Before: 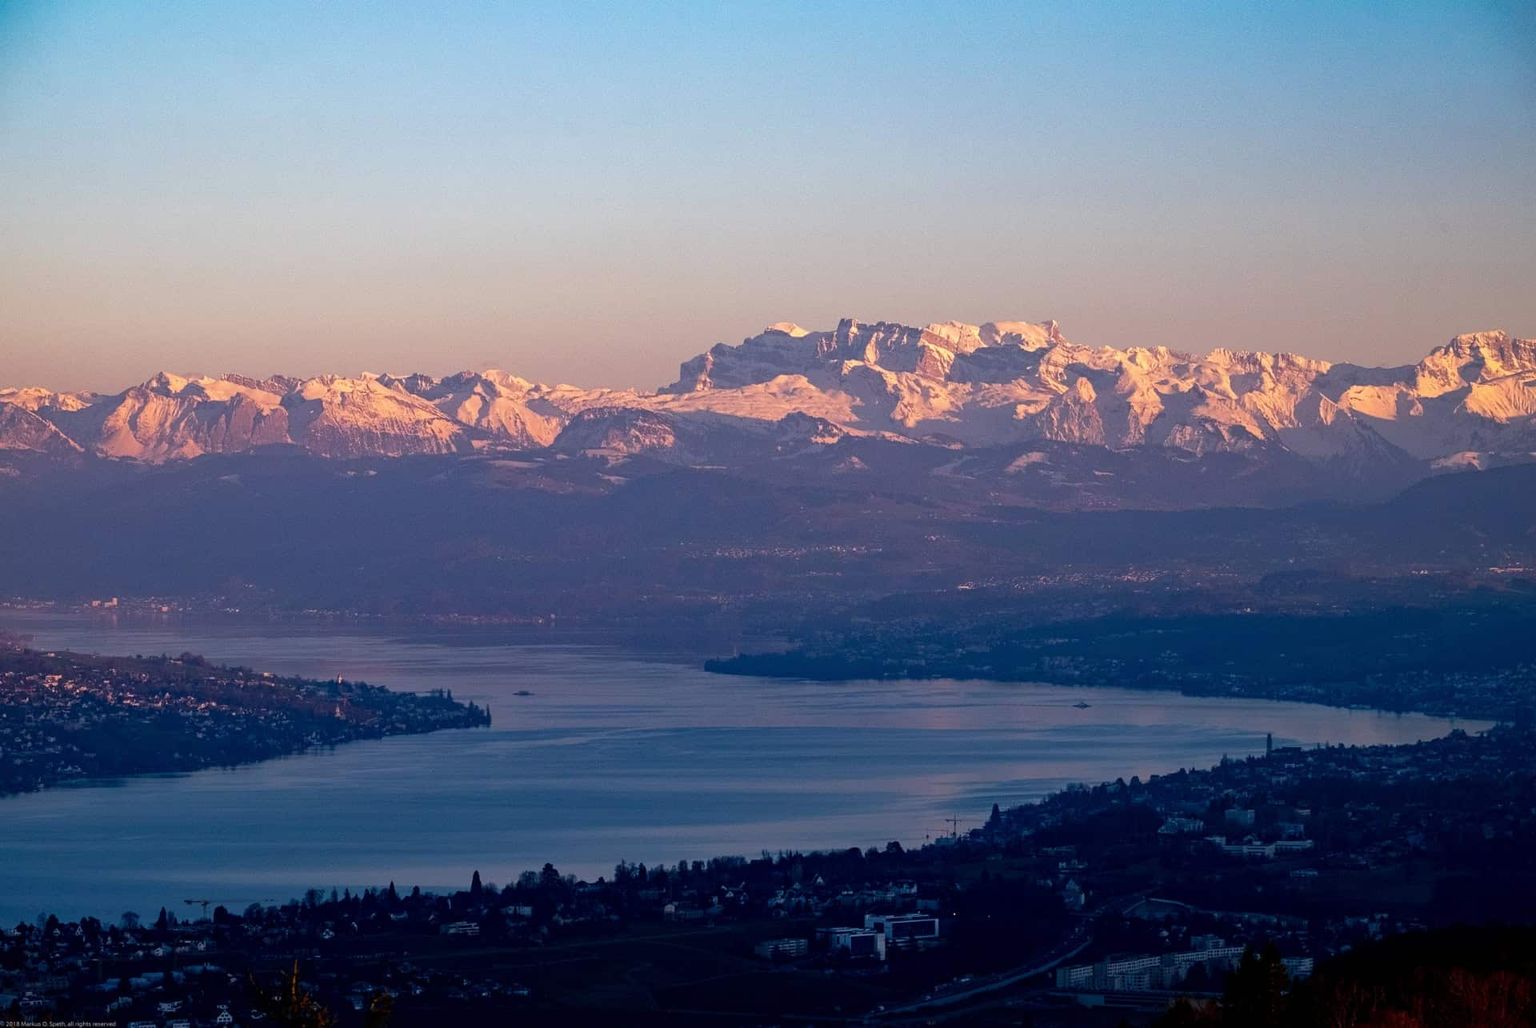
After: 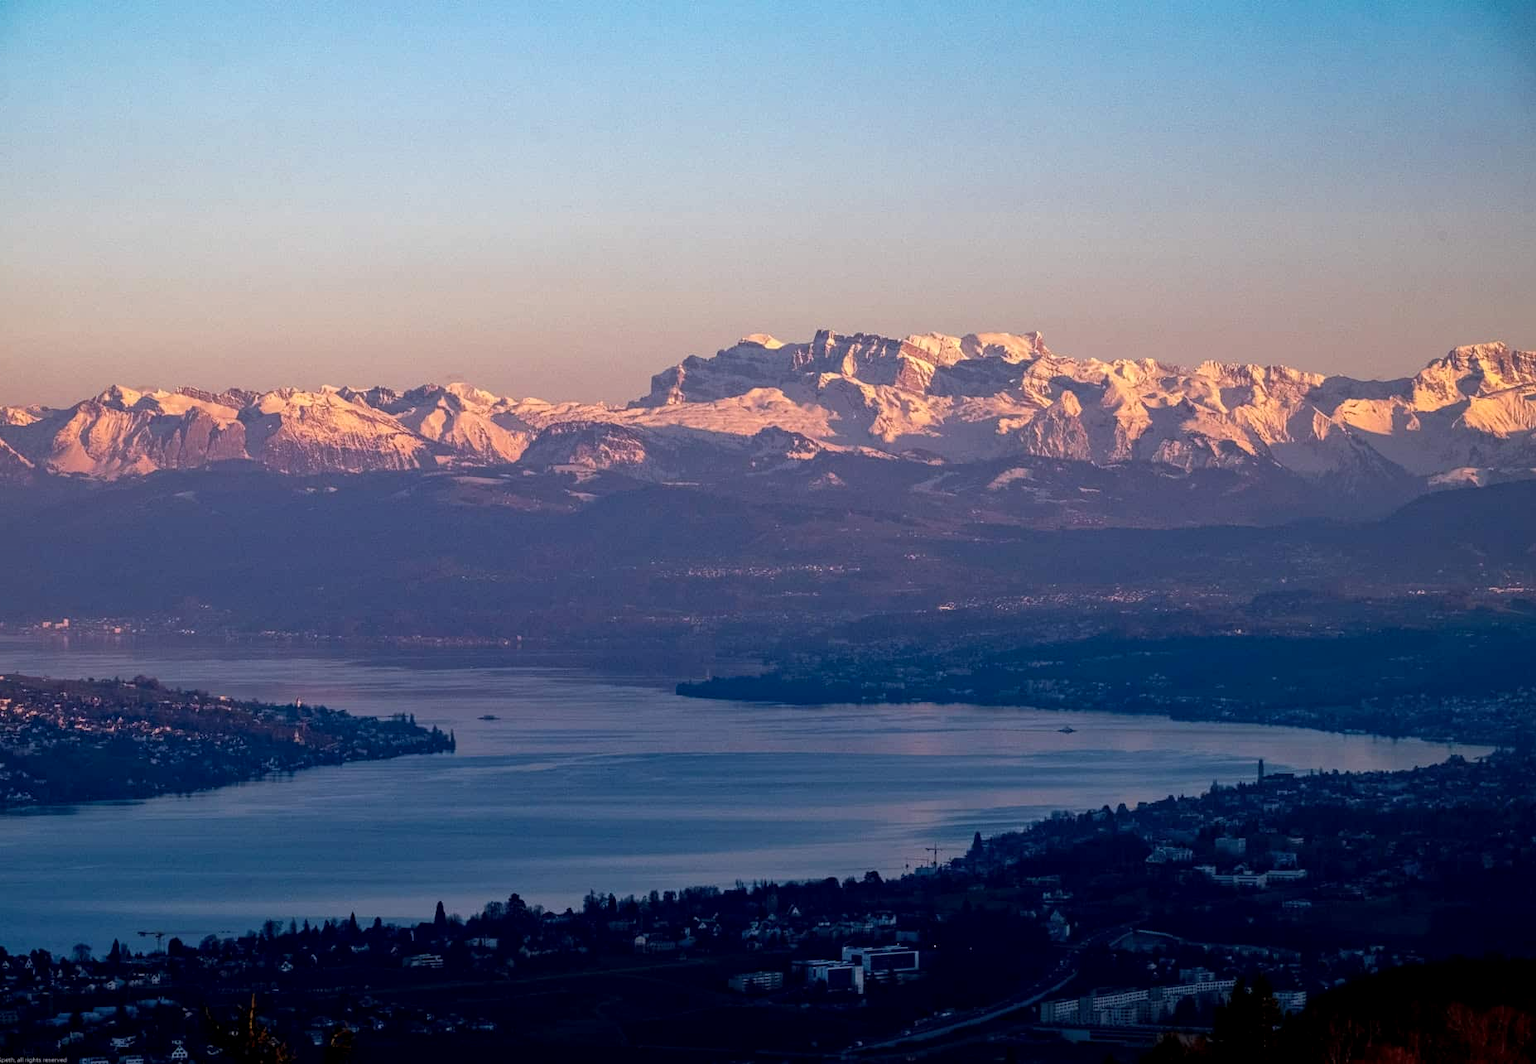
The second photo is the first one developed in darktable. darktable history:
contrast brightness saturation: contrast -0.012, brightness -0.006, saturation 0.03
crop and rotate: left 3.373%
local contrast: on, module defaults
